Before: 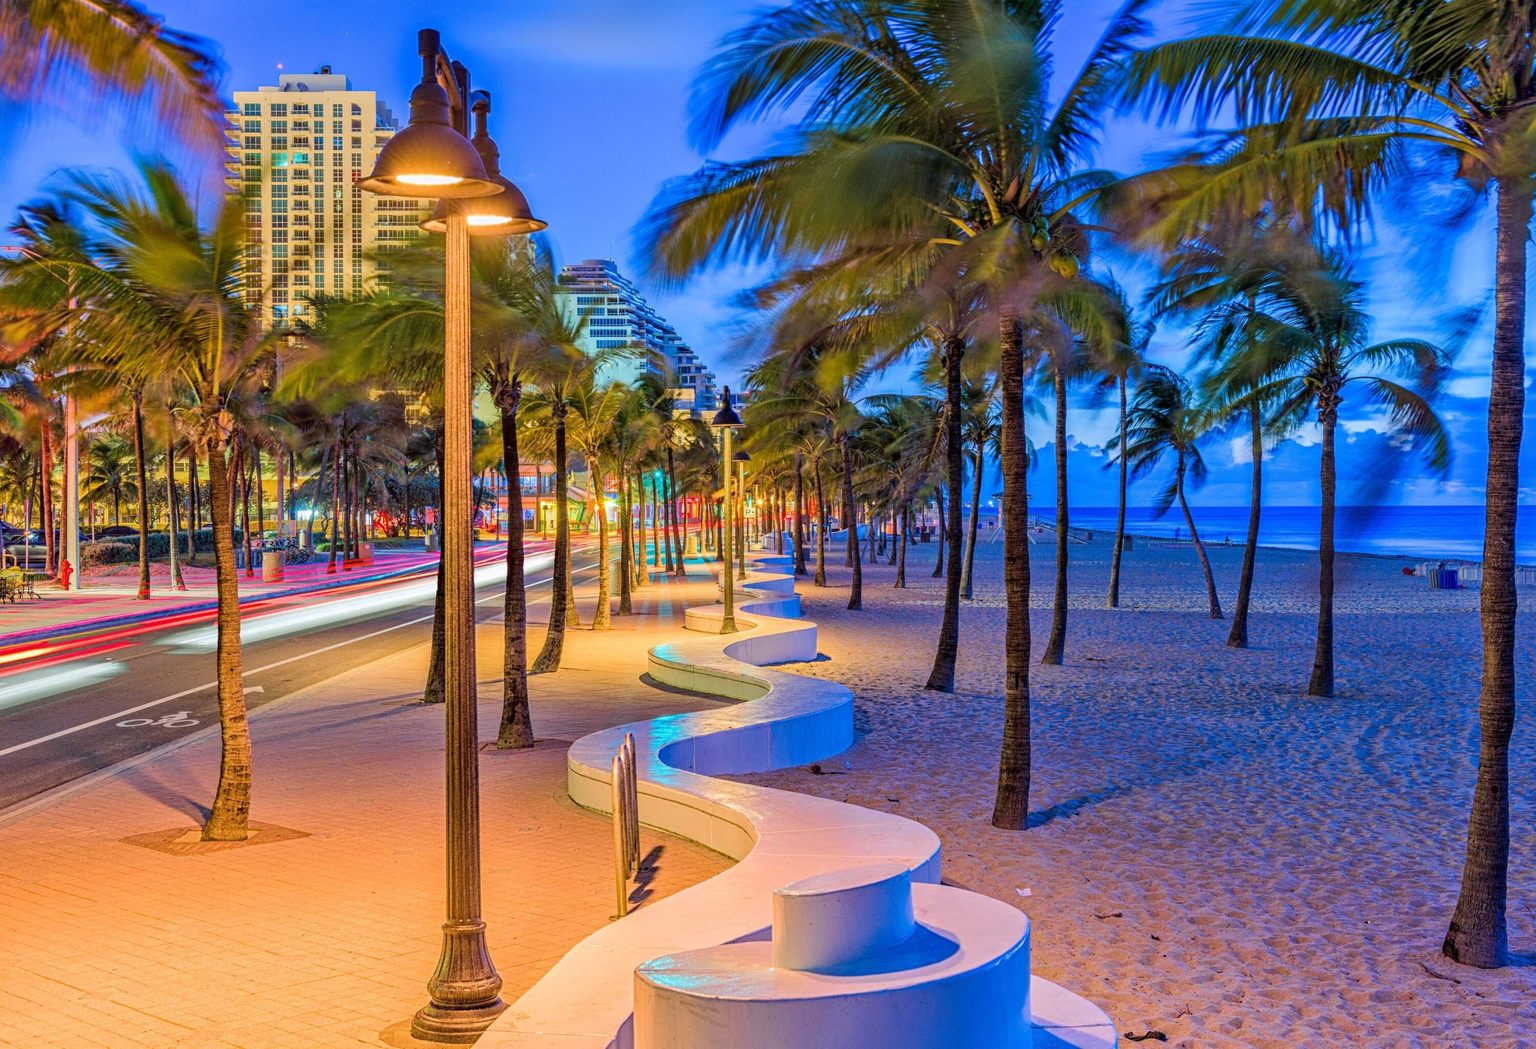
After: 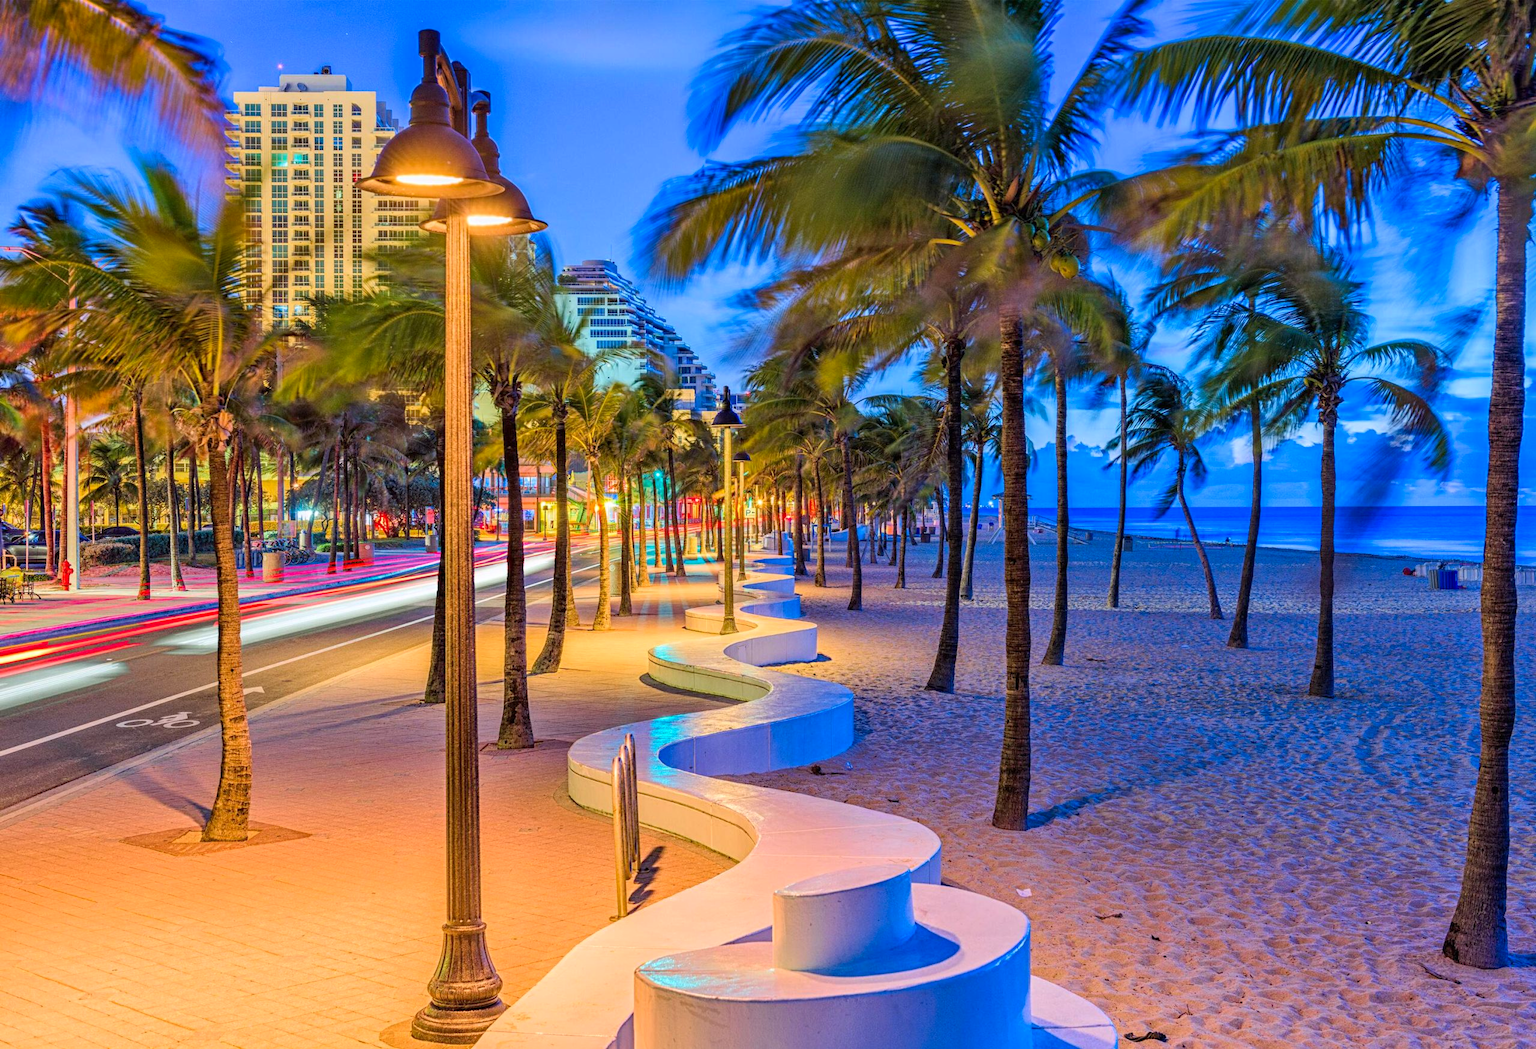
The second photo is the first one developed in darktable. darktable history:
contrast brightness saturation: contrast 0.098, brightness 0.032, saturation 0.085
